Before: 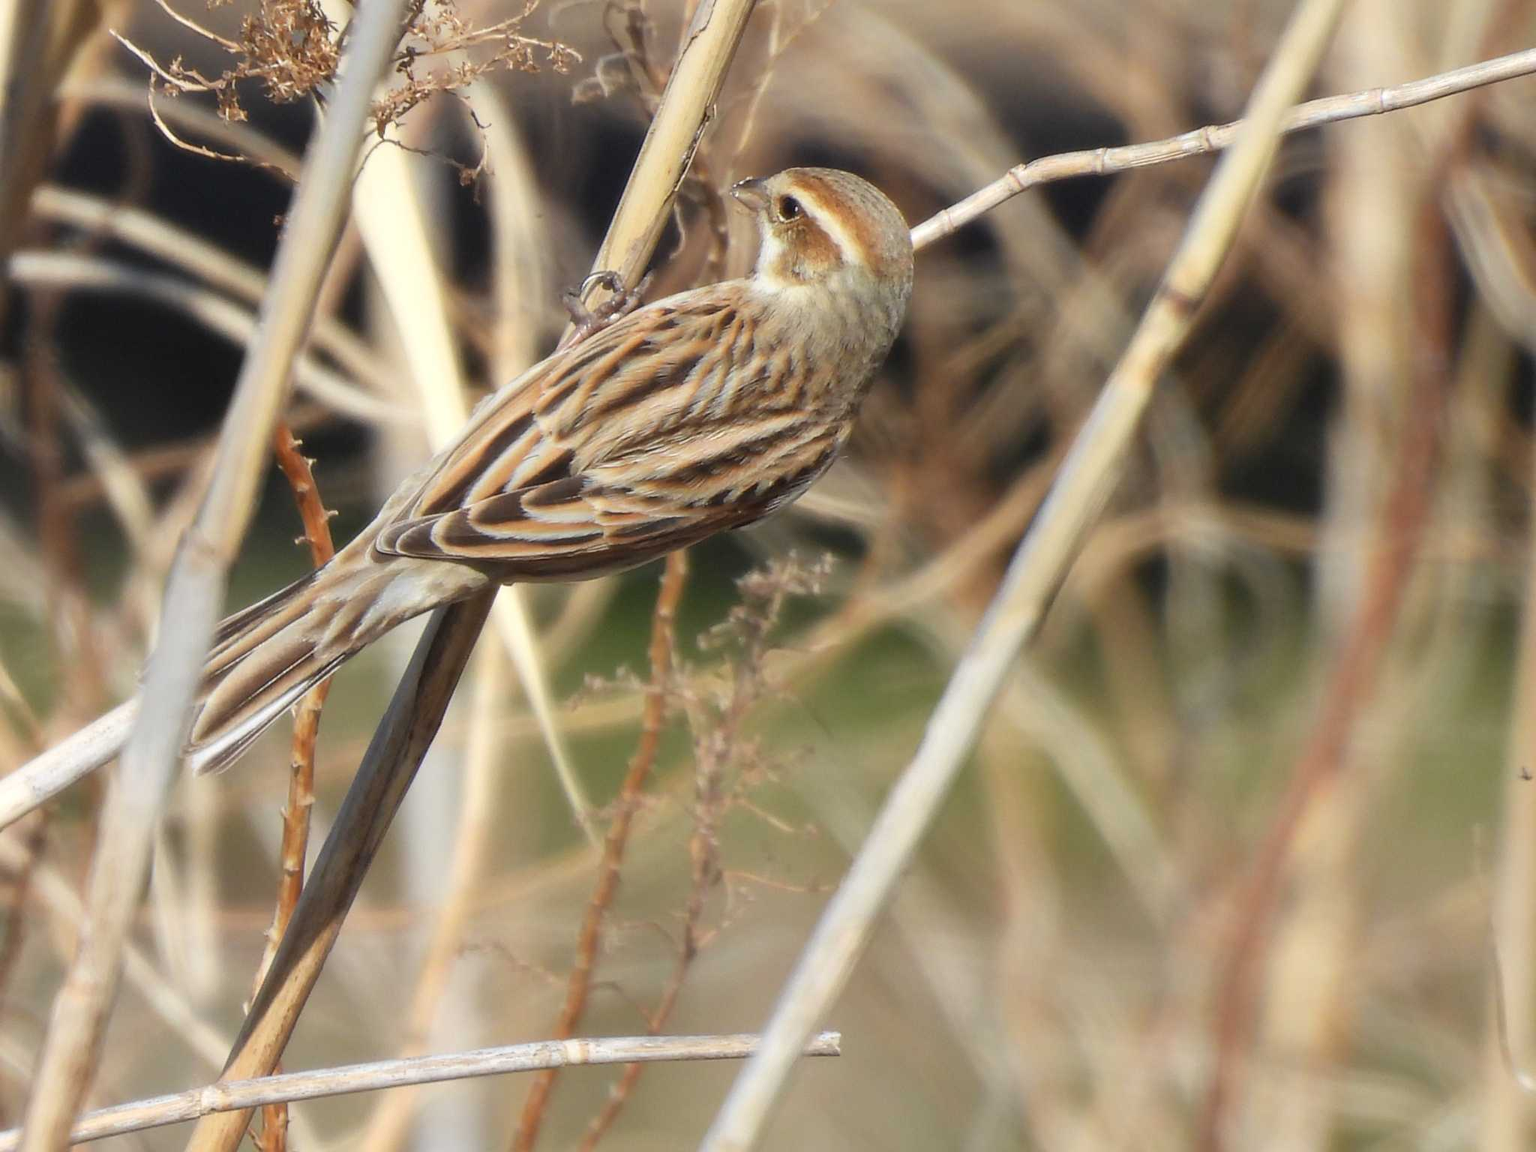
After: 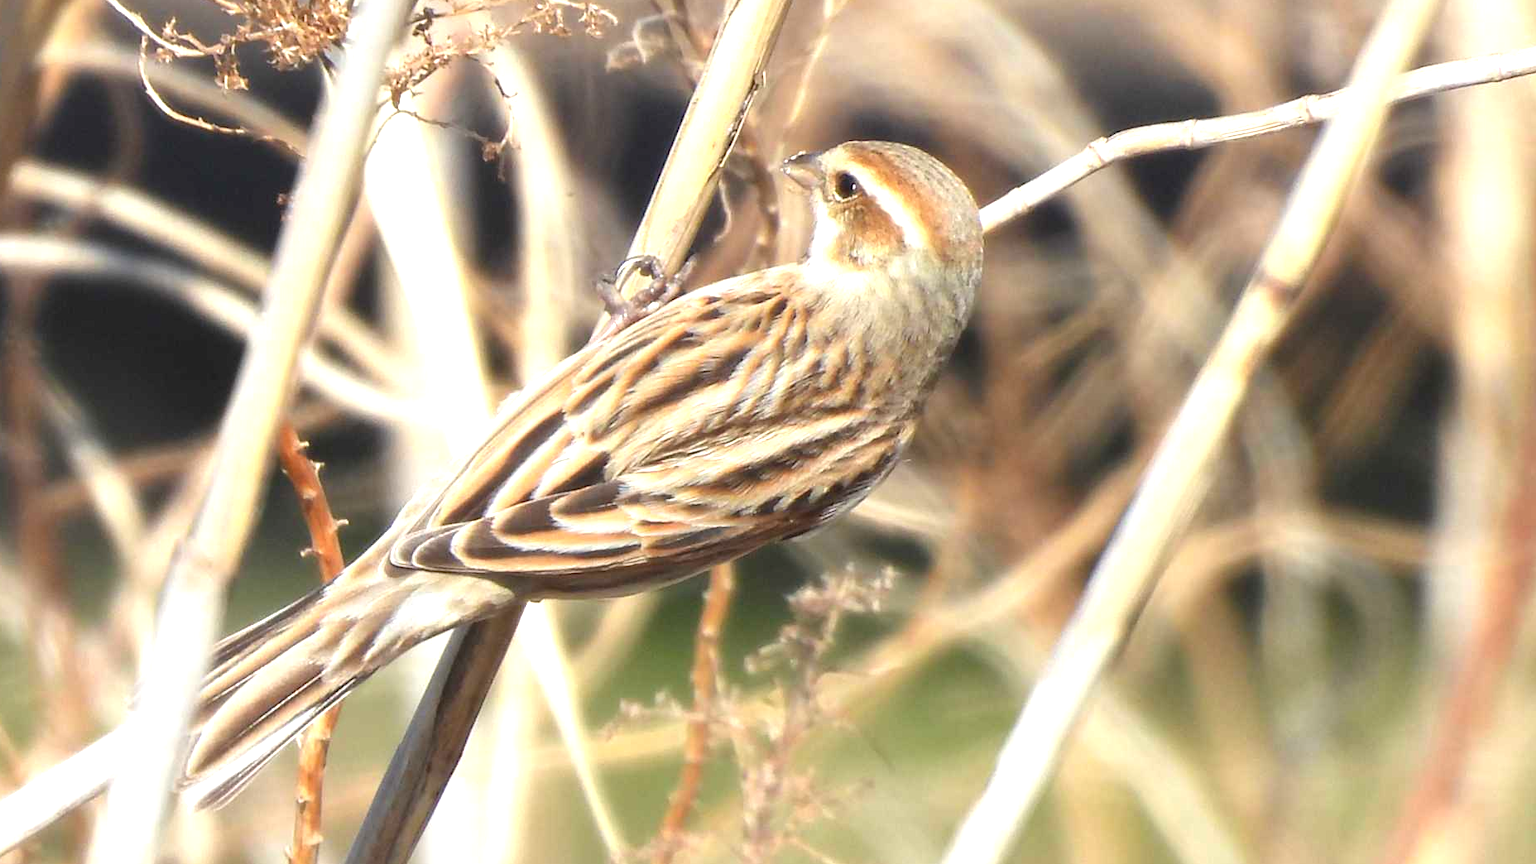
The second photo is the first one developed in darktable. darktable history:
crop: left 1.509%, top 3.452%, right 7.696%, bottom 28.452%
exposure: exposure 1 EV, compensate highlight preservation false
